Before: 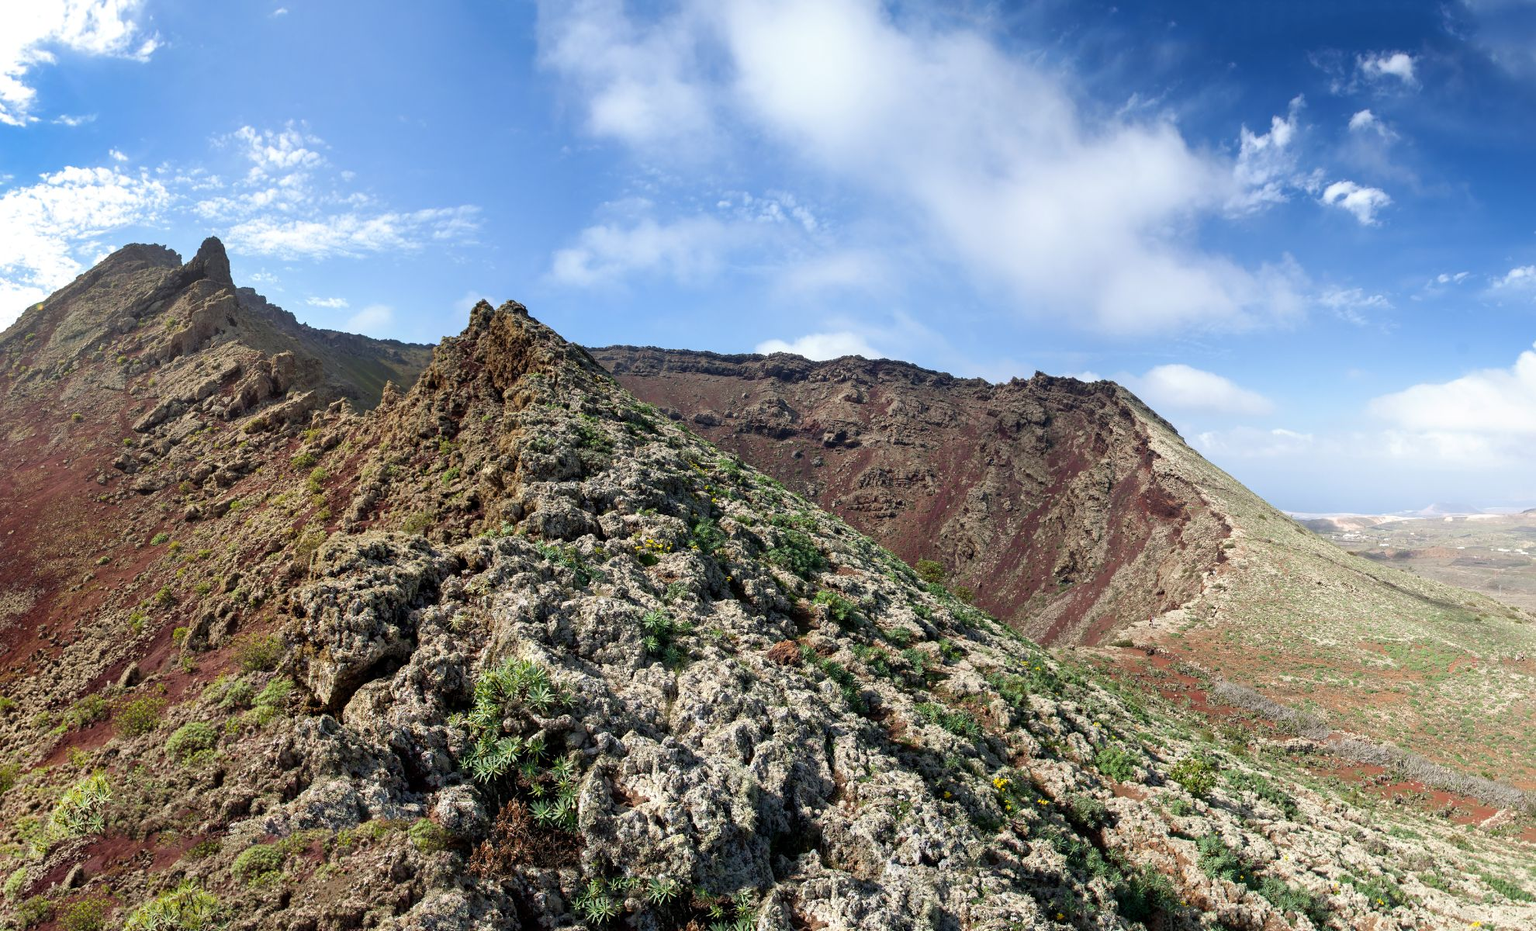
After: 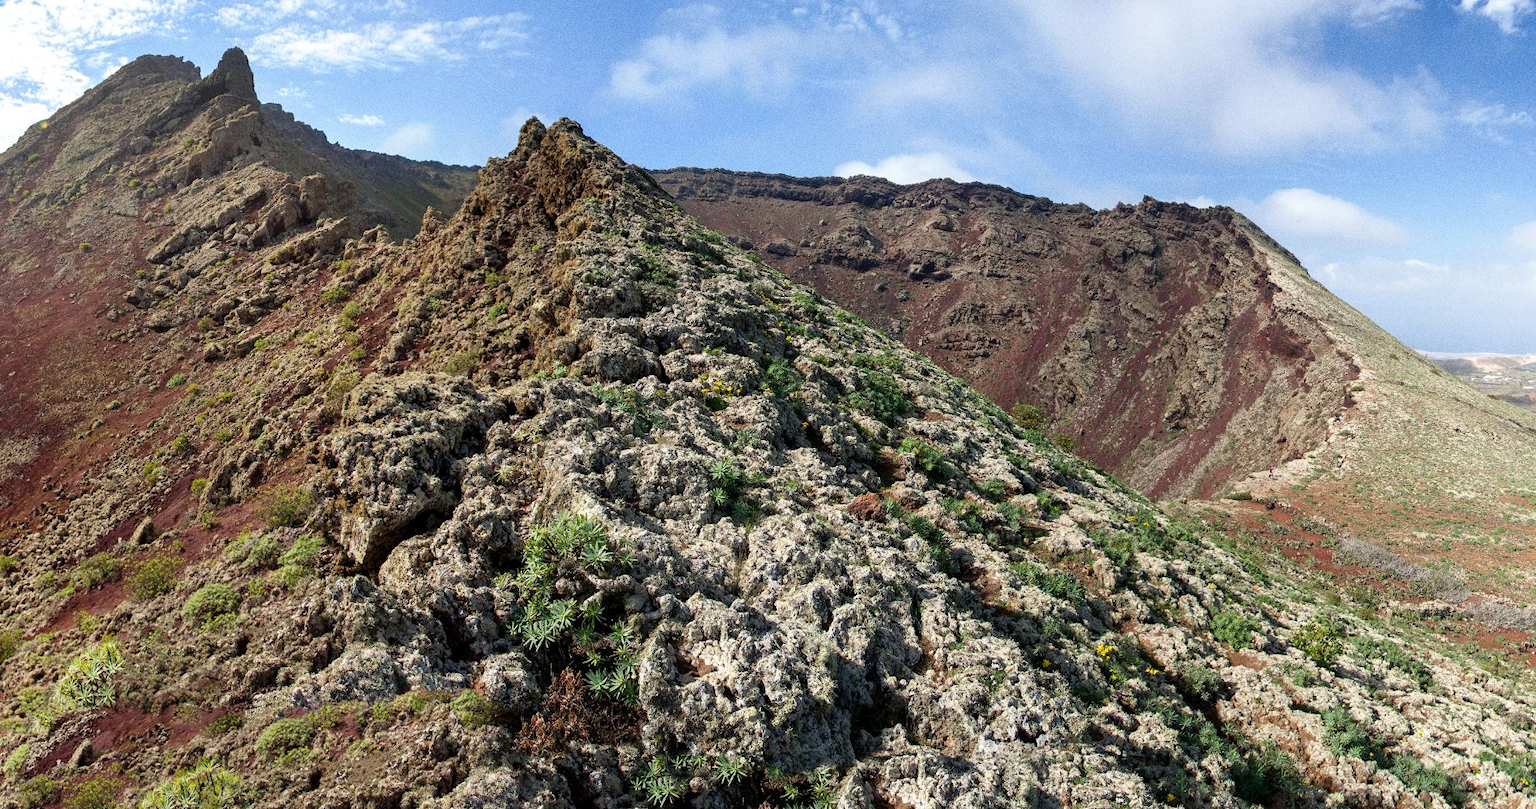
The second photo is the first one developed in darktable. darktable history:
grain: coarseness 8.68 ISO, strength 31.94%
crop: top 20.916%, right 9.437%, bottom 0.316%
